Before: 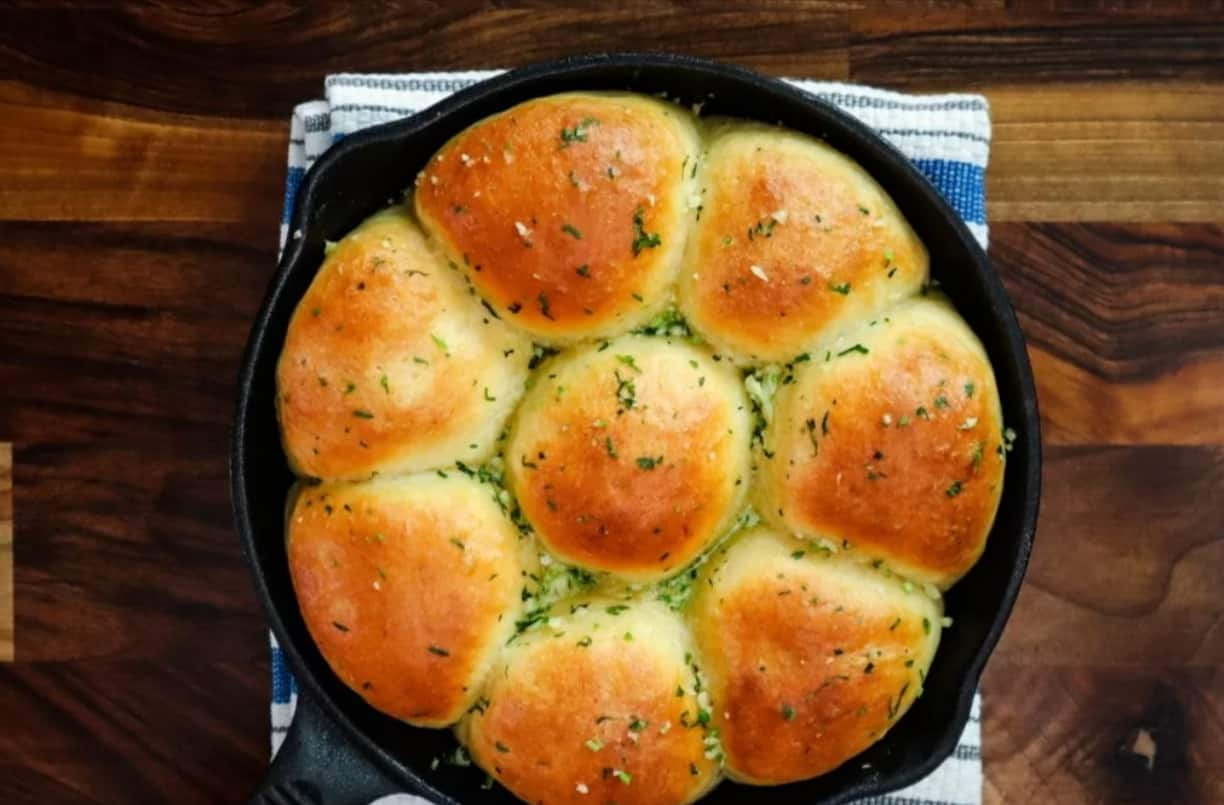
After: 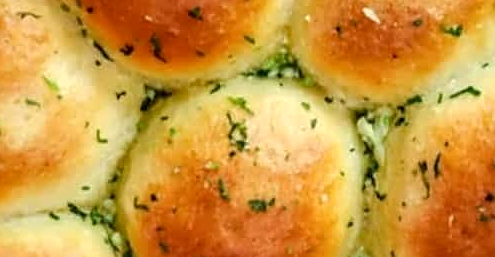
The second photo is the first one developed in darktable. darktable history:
crop: left 31.751%, top 32.172%, right 27.8%, bottom 35.83%
local contrast: on, module defaults
sharpen: on, module defaults
